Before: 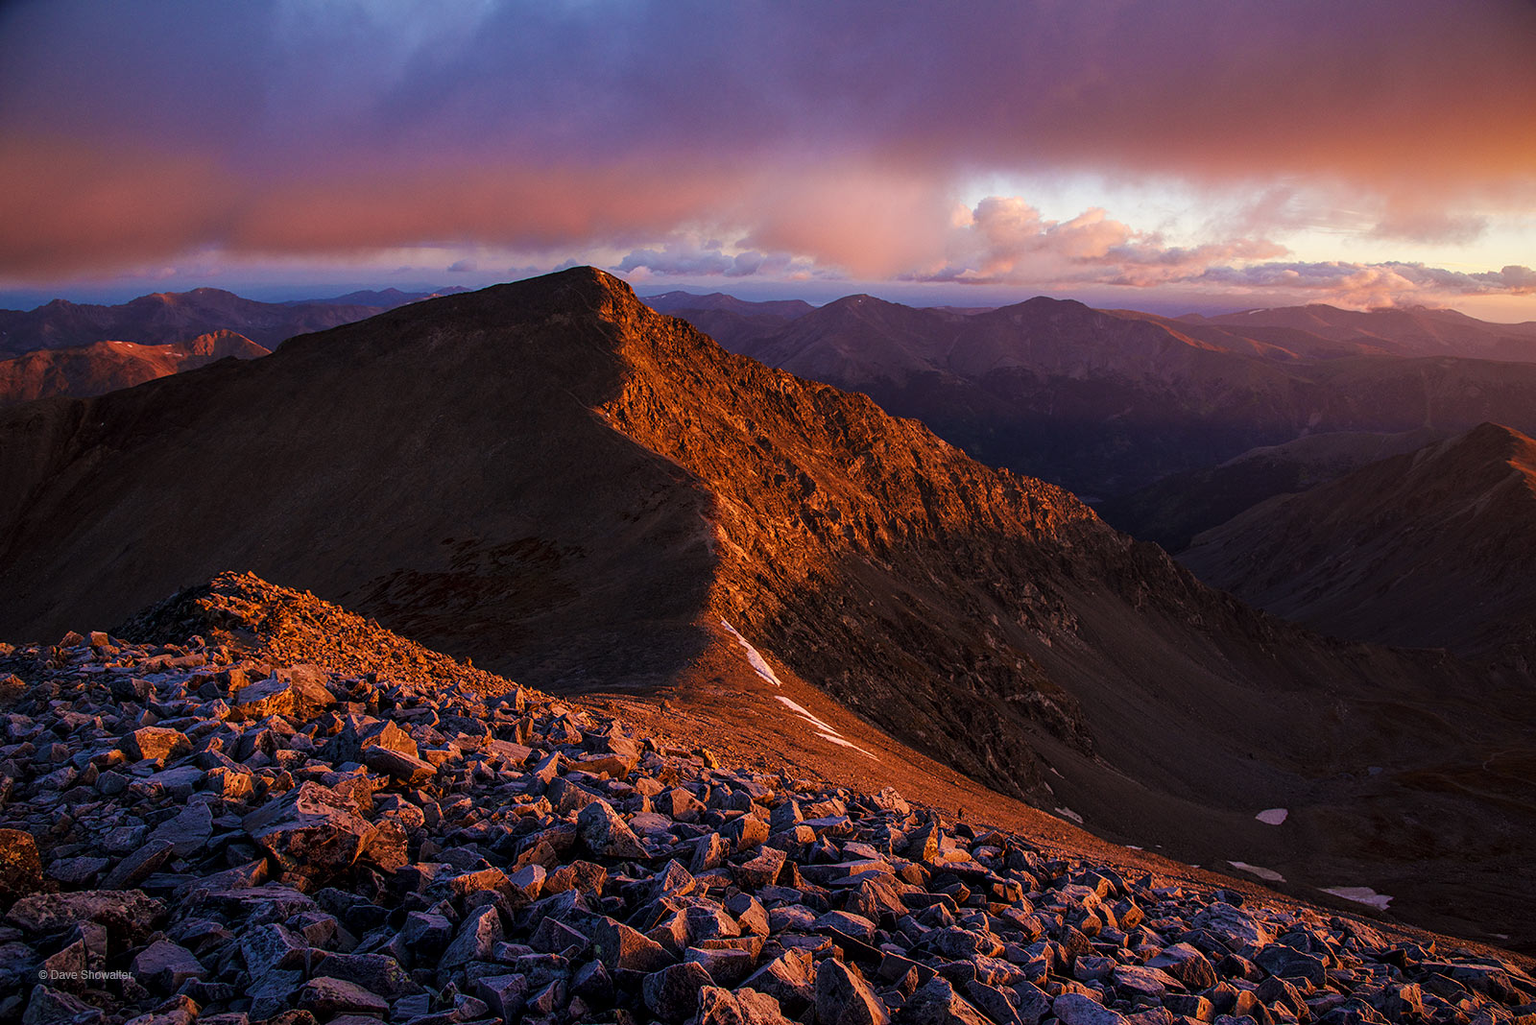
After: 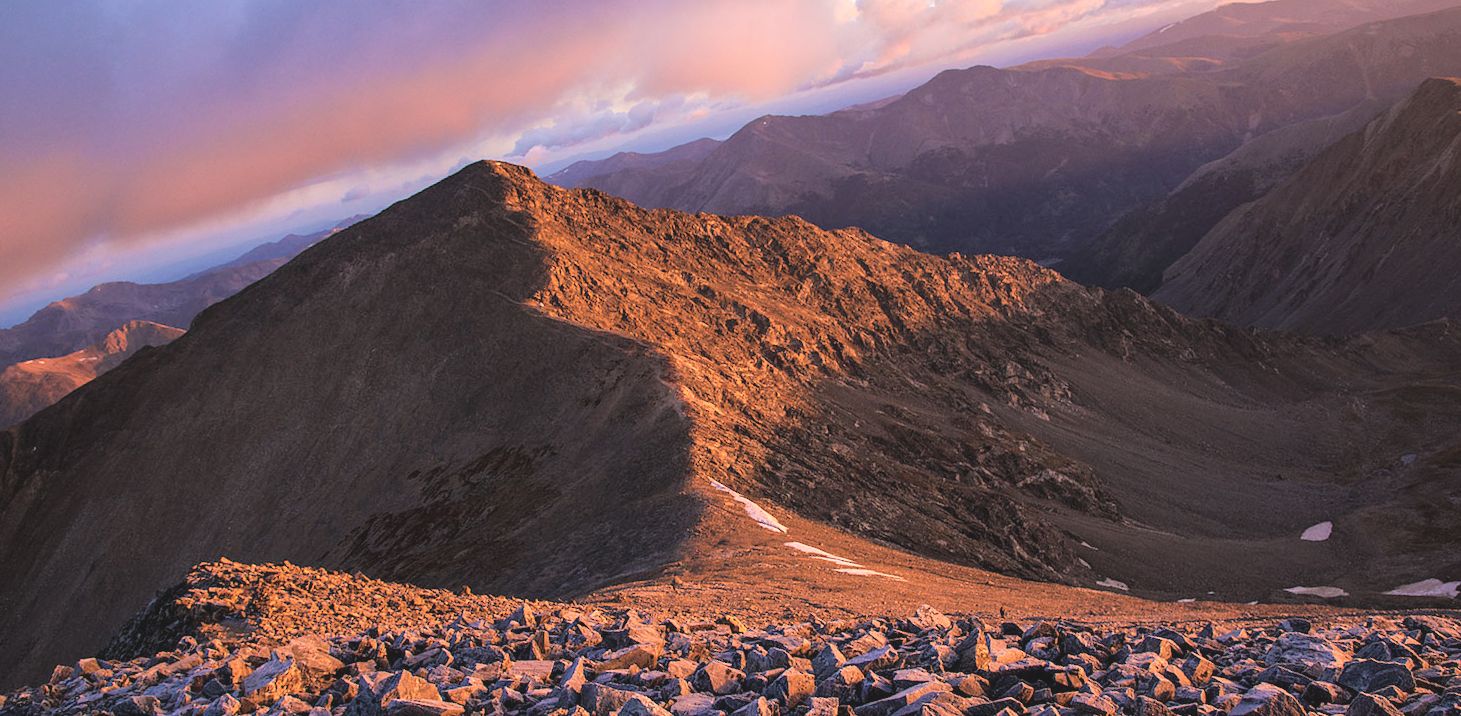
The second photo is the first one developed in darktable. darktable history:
contrast brightness saturation: contrast -0.08, brightness -0.04, saturation -0.11
global tonemap: drago (0.7, 100)
rotate and perspective: rotation -14.8°, crop left 0.1, crop right 0.903, crop top 0.25, crop bottom 0.748
